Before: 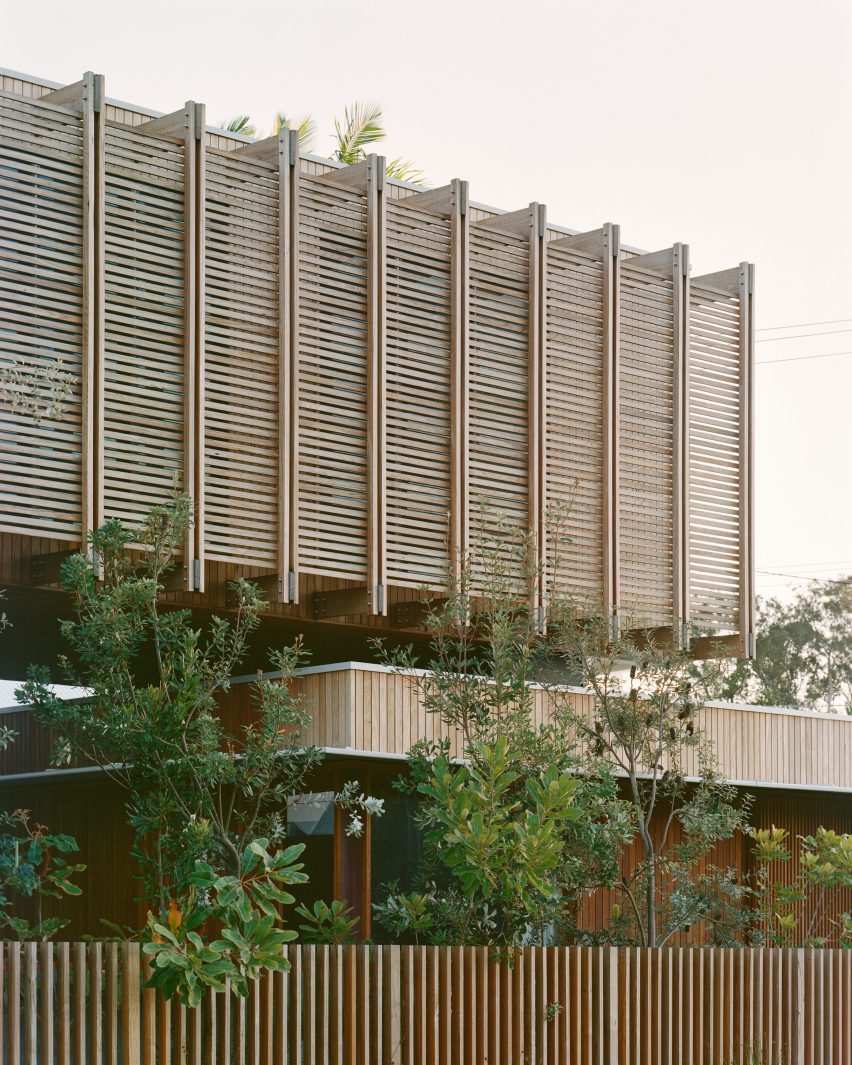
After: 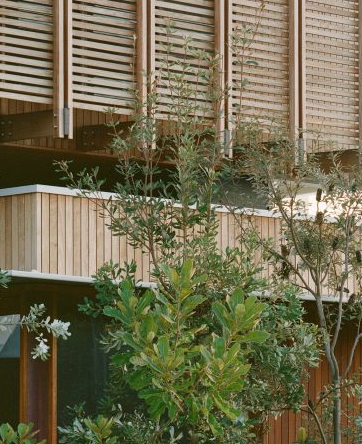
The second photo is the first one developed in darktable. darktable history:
crop: left 36.932%, top 44.85%, right 20.559%, bottom 13.44%
shadows and highlights: low approximation 0.01, soften with gaussian
